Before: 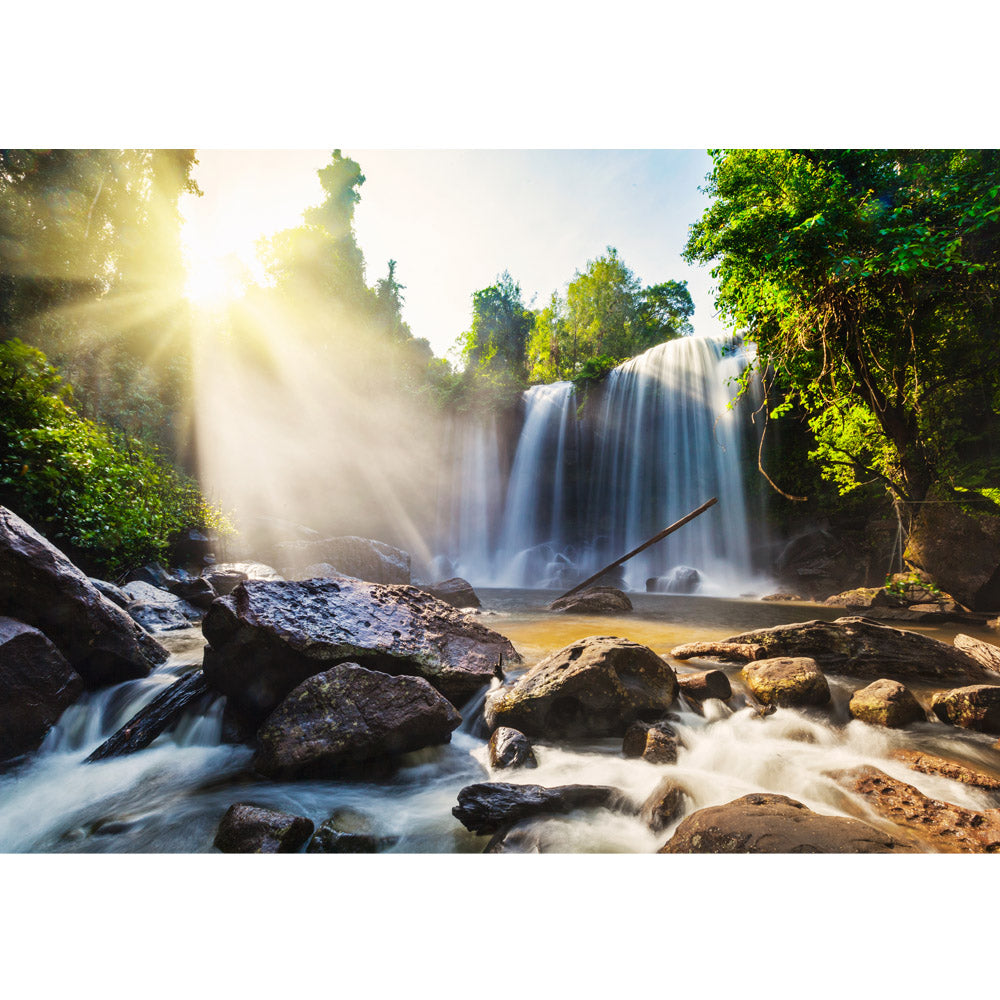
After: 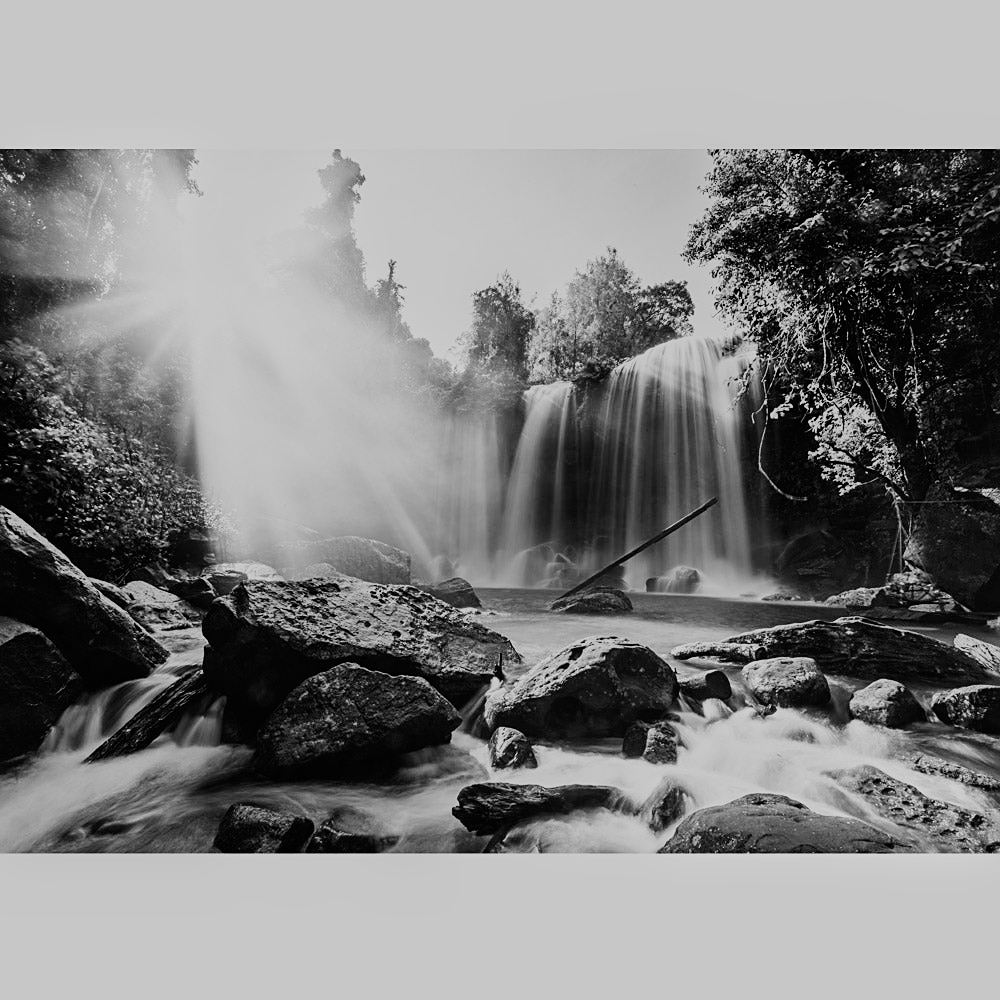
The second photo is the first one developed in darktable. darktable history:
monochrome: a 26.22, b 42.67, size 0.8
sigmoid: skew -0.2, preserve hue 0%, red attenuation 0.1, red rotation 0.035, green attenuation 0.1, green rotation -0.017, blue attenuation 0.15, blue rotation -0.052, base primaries Rec2020
sharpen: on, module defaults
